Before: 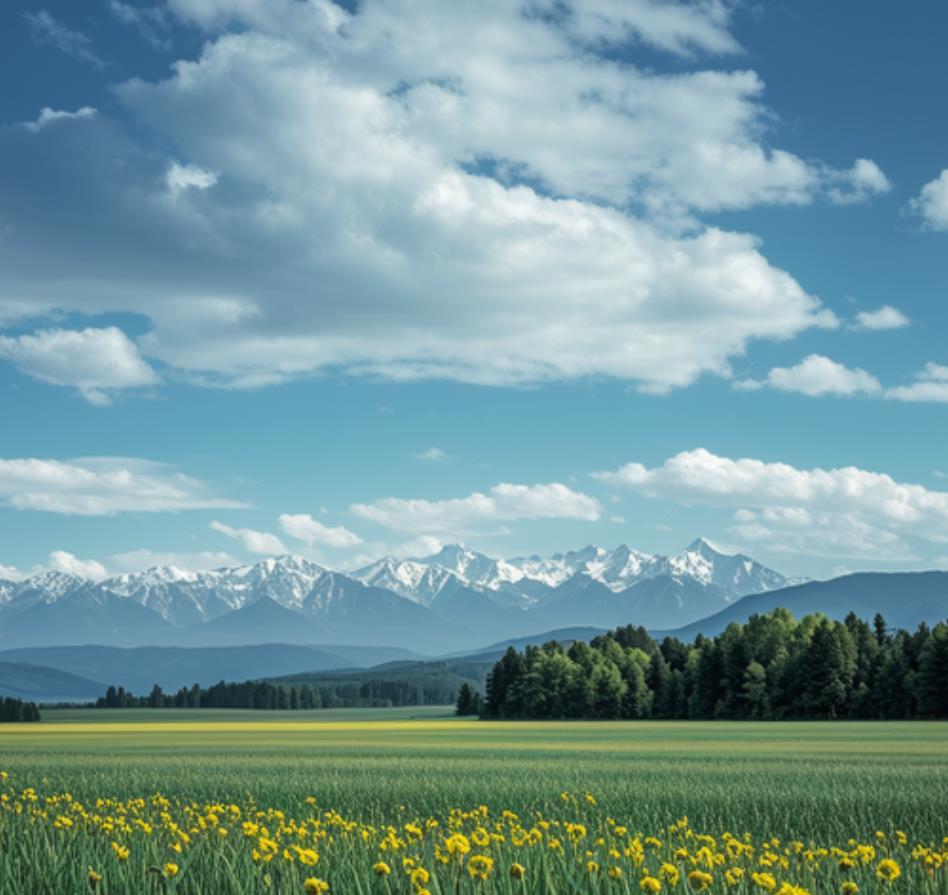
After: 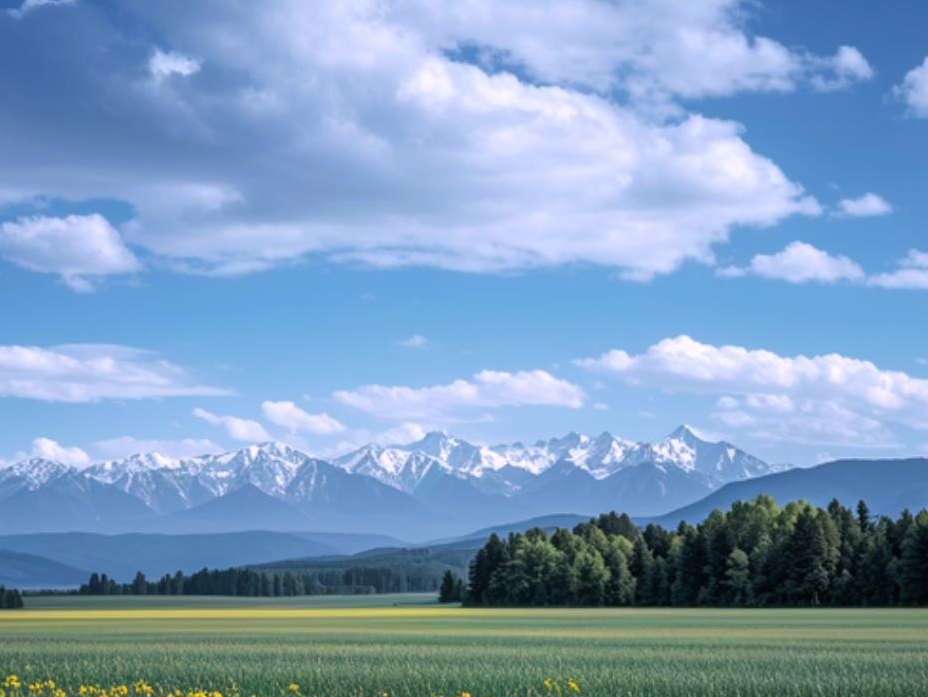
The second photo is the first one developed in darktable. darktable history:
crop and rotate: left 1.814%, top 12.818%, right 0.25%, bottom 9.225%
white balance: red 1.042, blue 1.17
